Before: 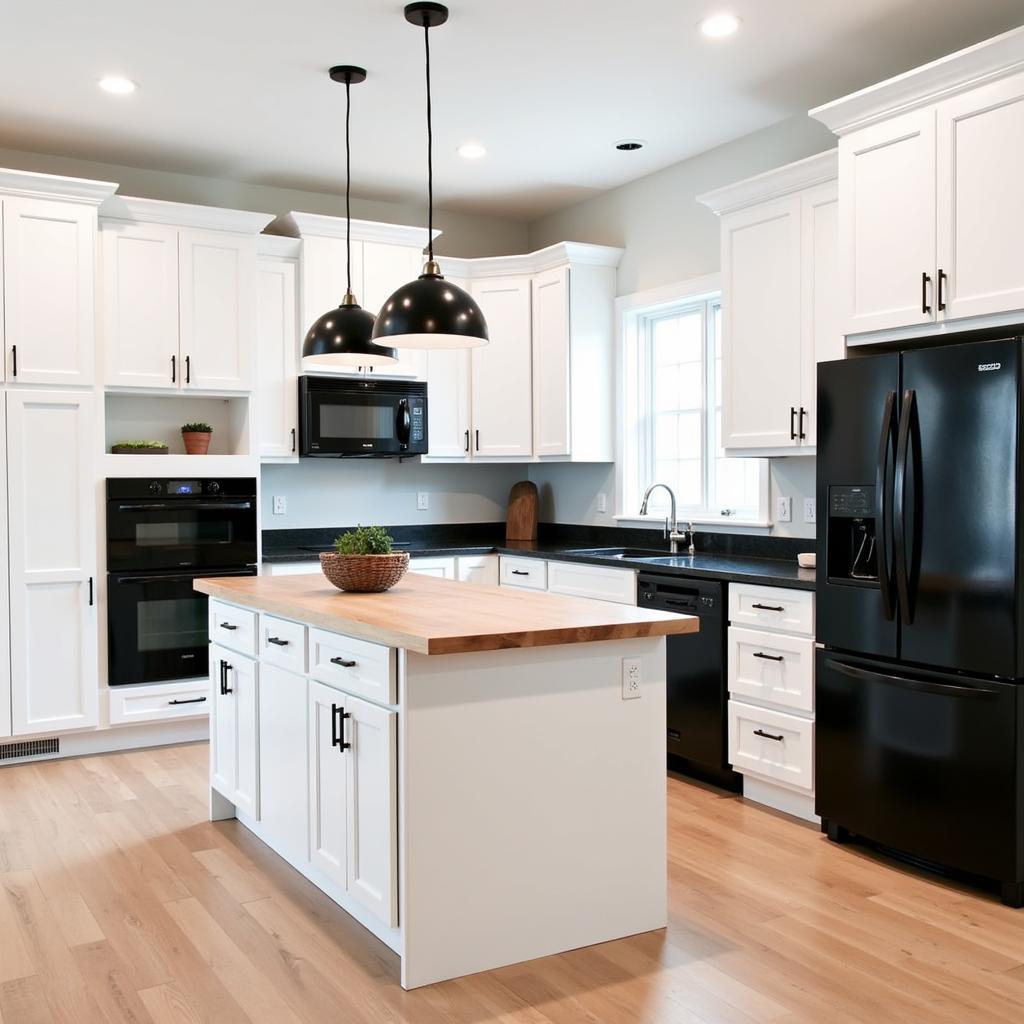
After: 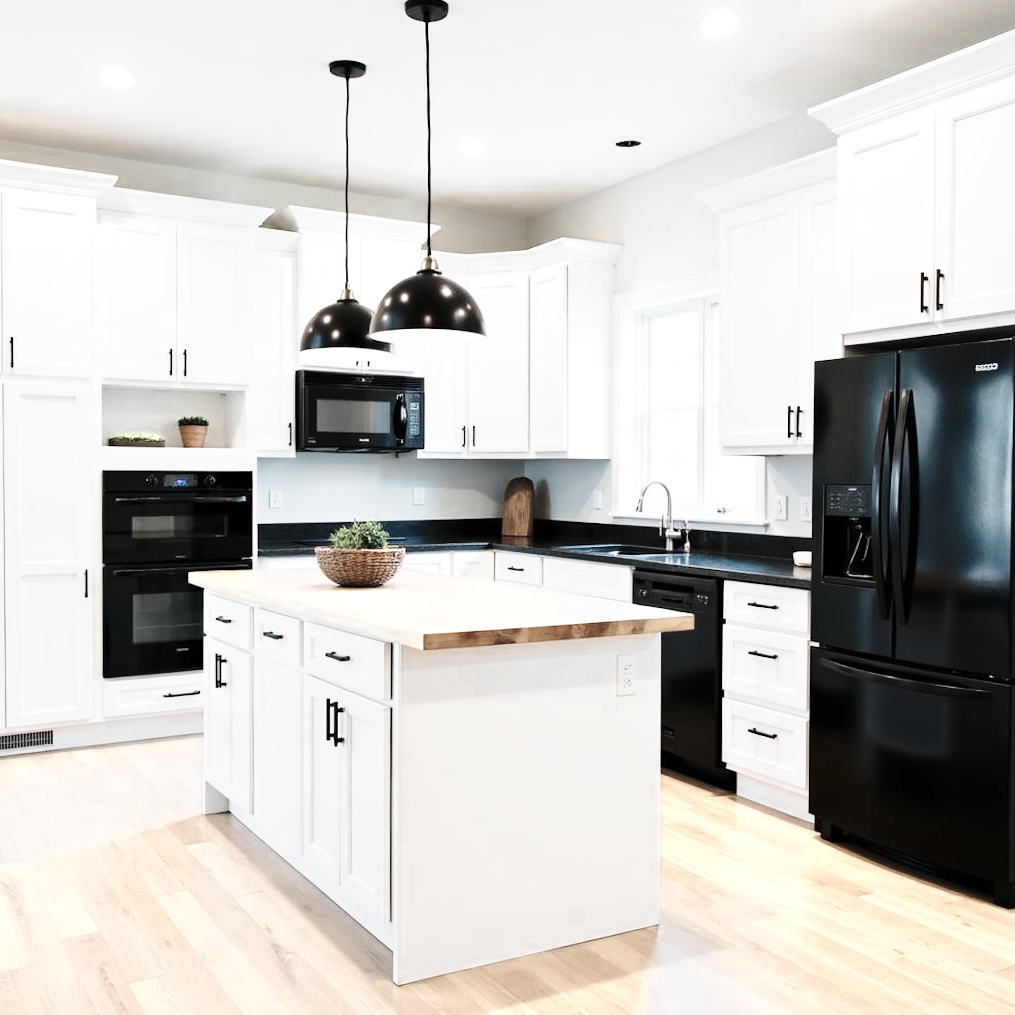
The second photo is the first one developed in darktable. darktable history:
color zones: curves: ch0 [(0.25, 0.667) (0.758, 0.368)]; ch1 [(0.215, 0.245) (0.761, 0.373)]; ch2 [(0.247, 0.554) (0.761, 0.436)]
base curve: curves: ch0 [(0, 0) (0.028, 0.03) (0.121, 0.232) (0.46, 0.748) (0.859, 0.968) (1, 1)], preserve colors none
crop and rotate: angle -0.5°
